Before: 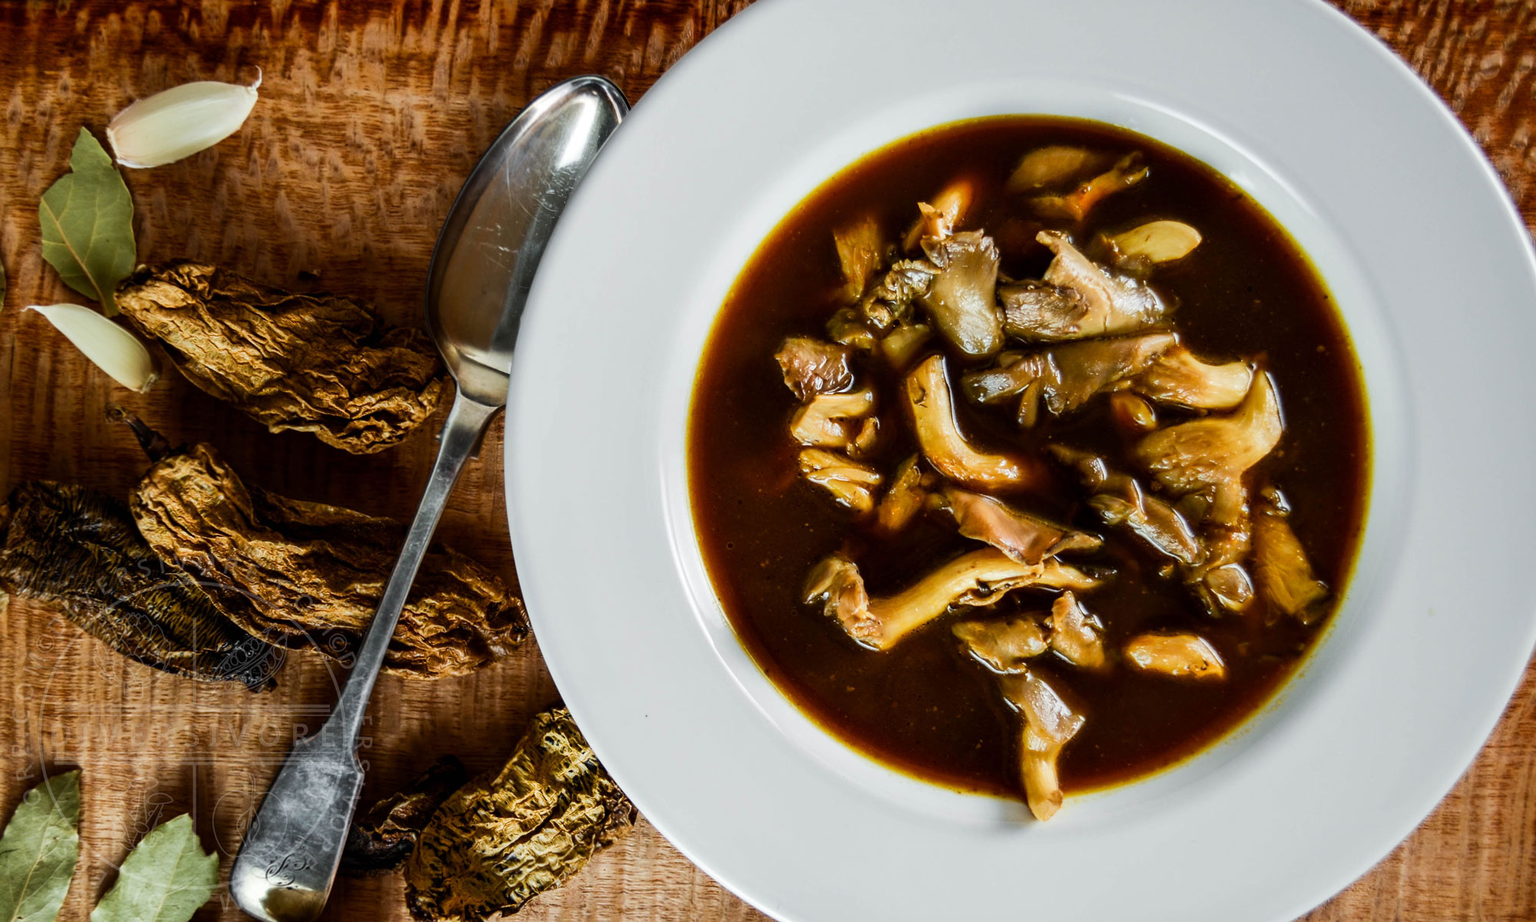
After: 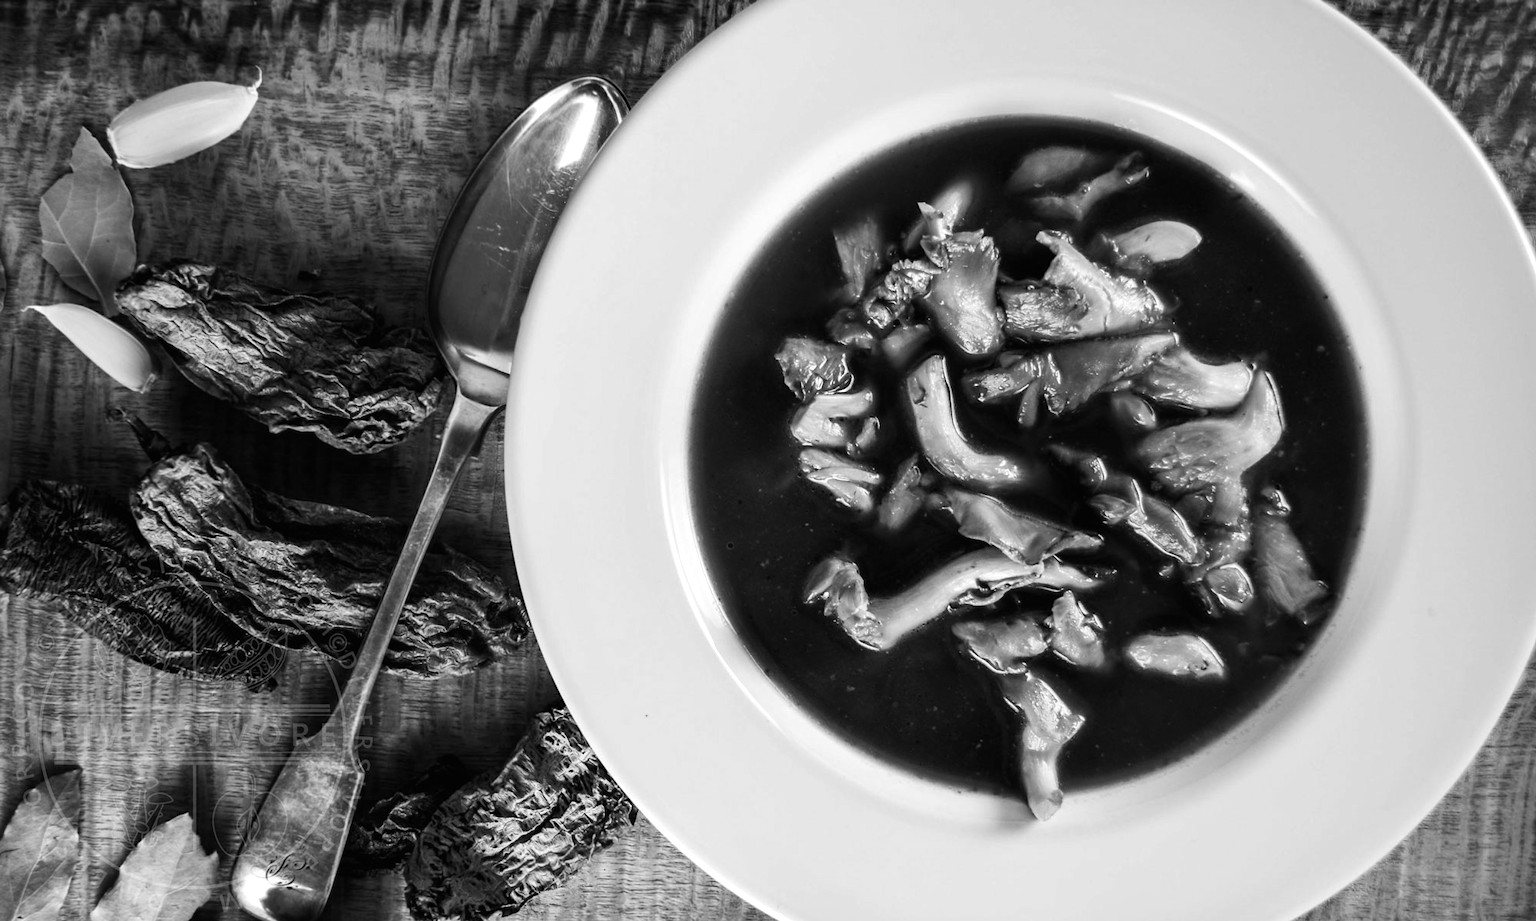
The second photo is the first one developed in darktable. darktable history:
color balance: mode lift, gamma, gain (sRGB), lift [0.997, 0.979, 1.021, 1.011], gamma [1, 1.084, 0.916, 0.998], gain [1, 0.87, 1.13, 1.101], contrast 4.55%, contrast fulcrum 38.24%, output saturation 104.09%
monochrome: on, module defaults
